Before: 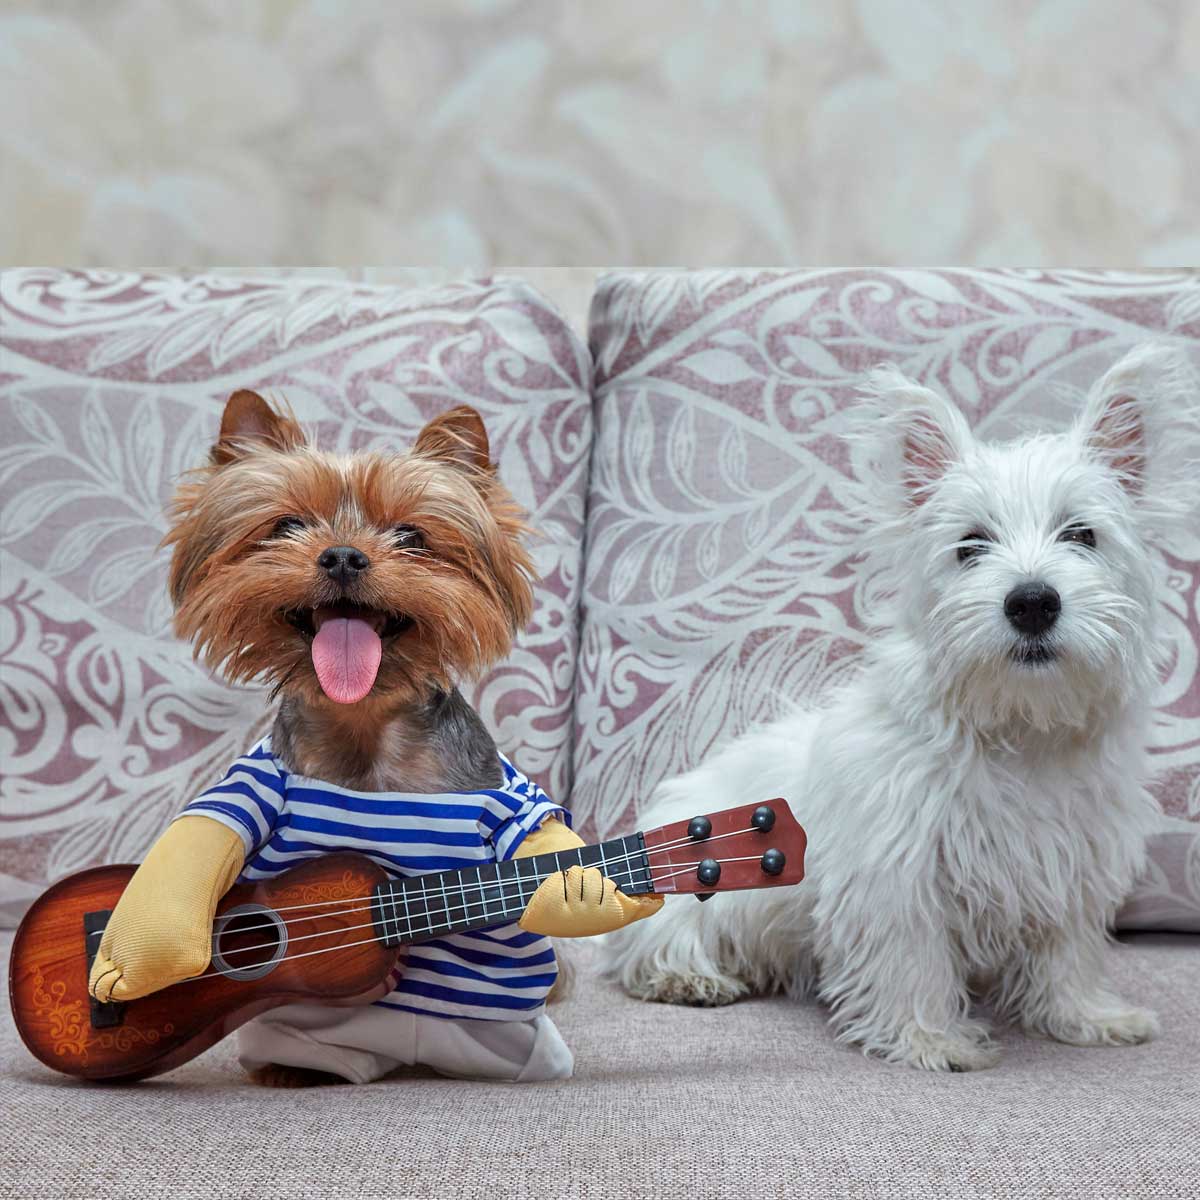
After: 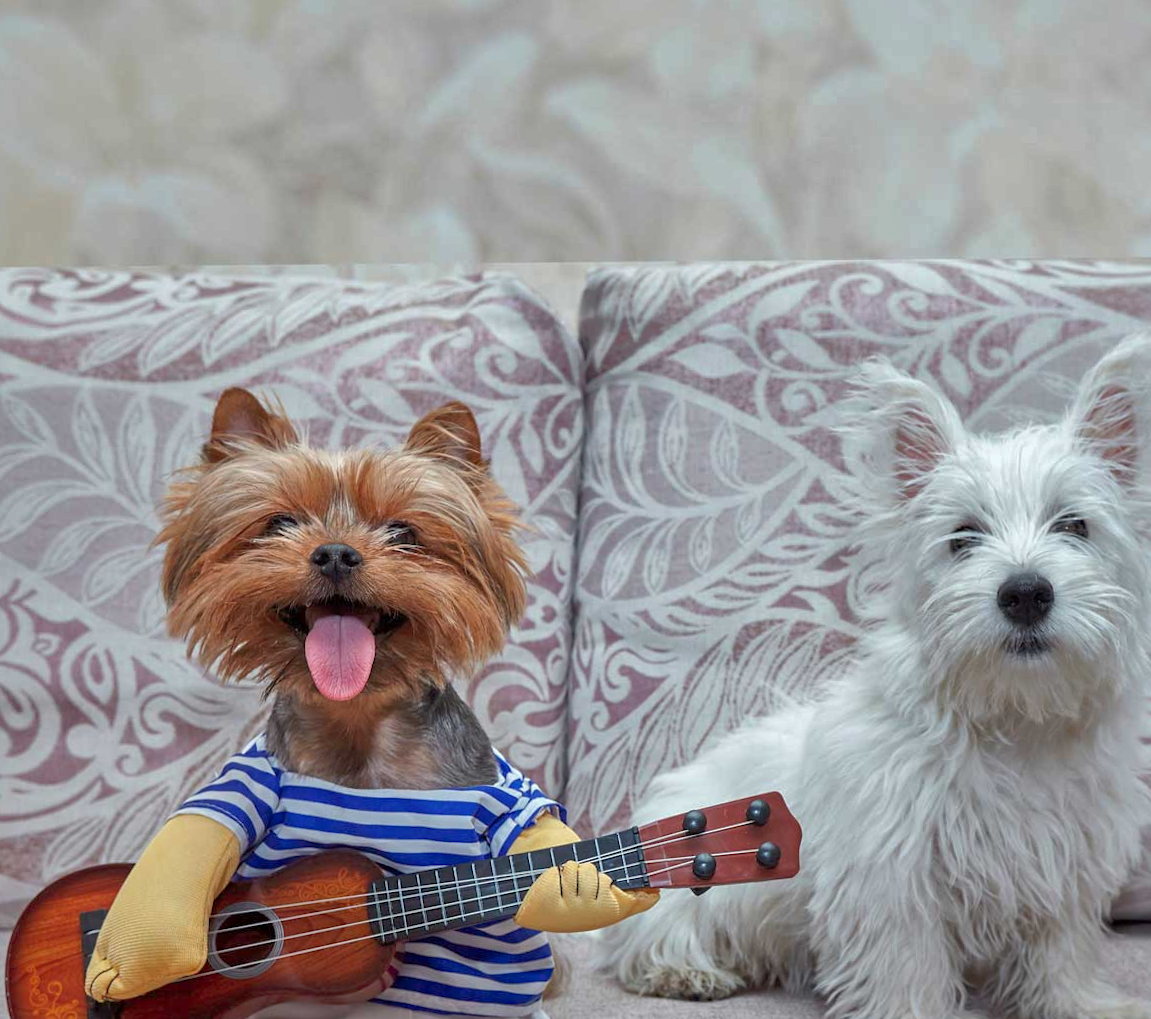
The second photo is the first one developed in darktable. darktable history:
tone equalizer: -7 EV 0.139 EV, edges refinement/feathering 500, mask exposure compensation -1.57 EV, preserve details no
shadows and highlights: on, module defaults
local contrast: mode bilateral grid, contrast 9, coarseness 26, detail 115%, midtone range 0.2
crop and rotate: angle 0.499°, left 0.219%, right 2.986%, bottom 14.329%
